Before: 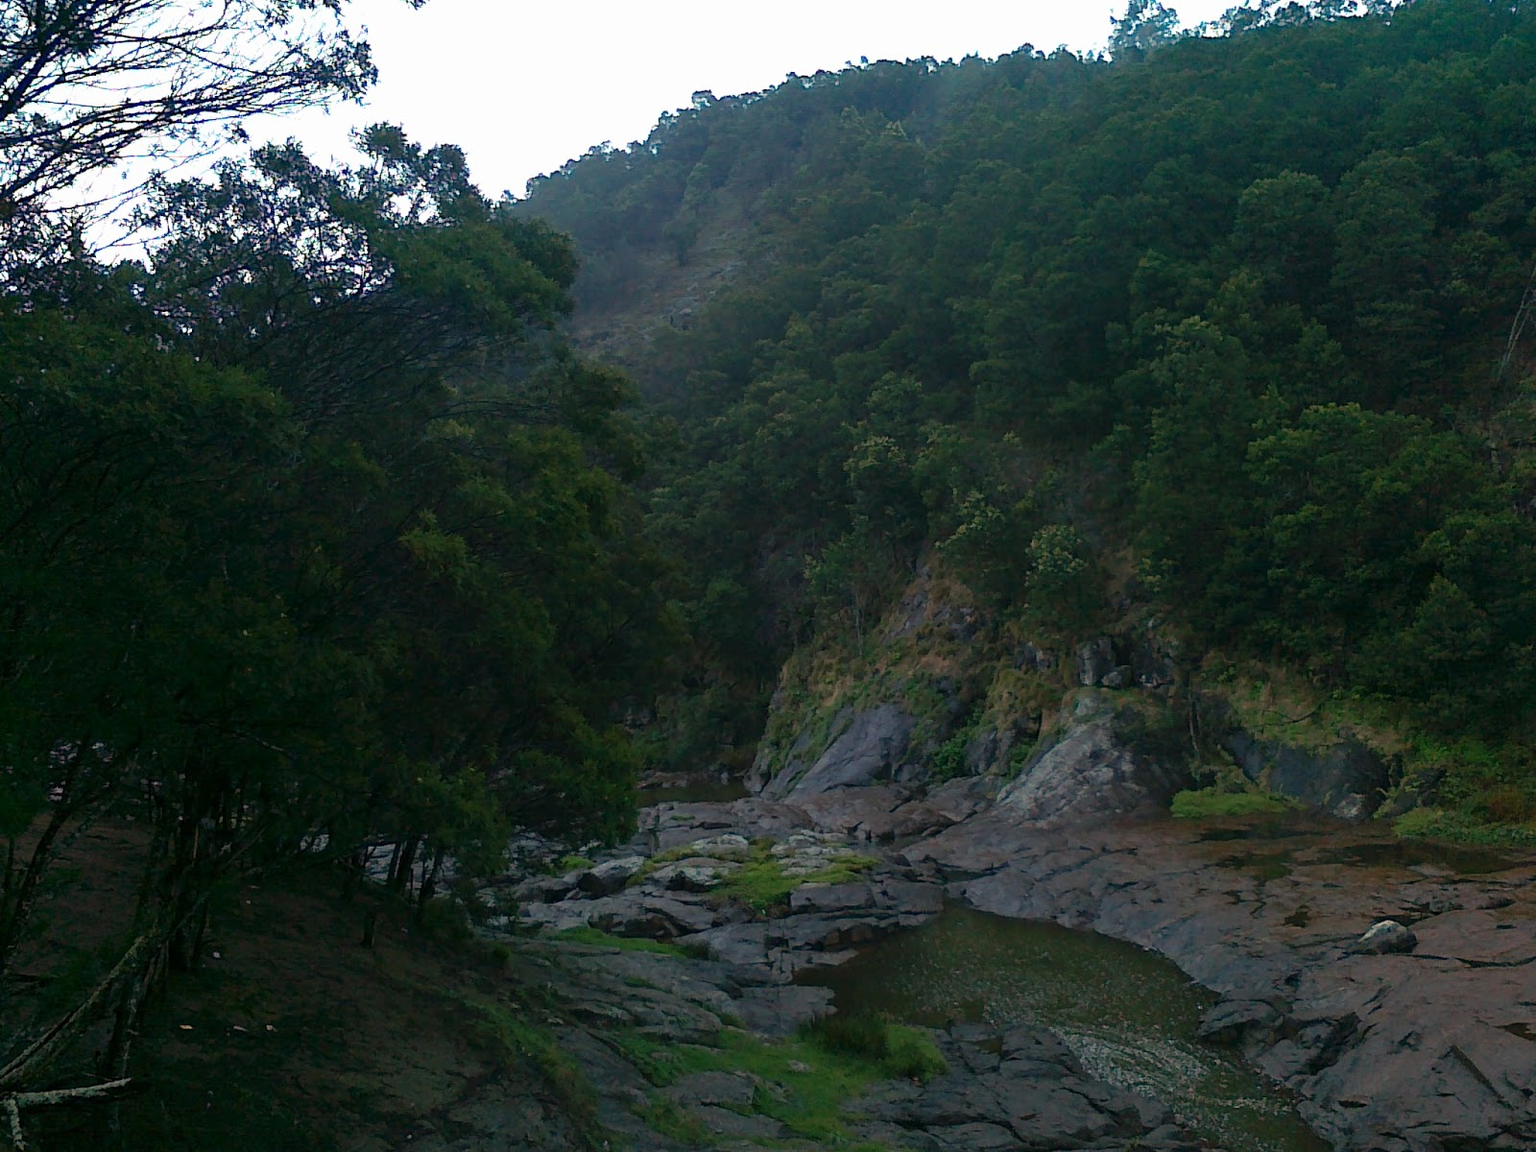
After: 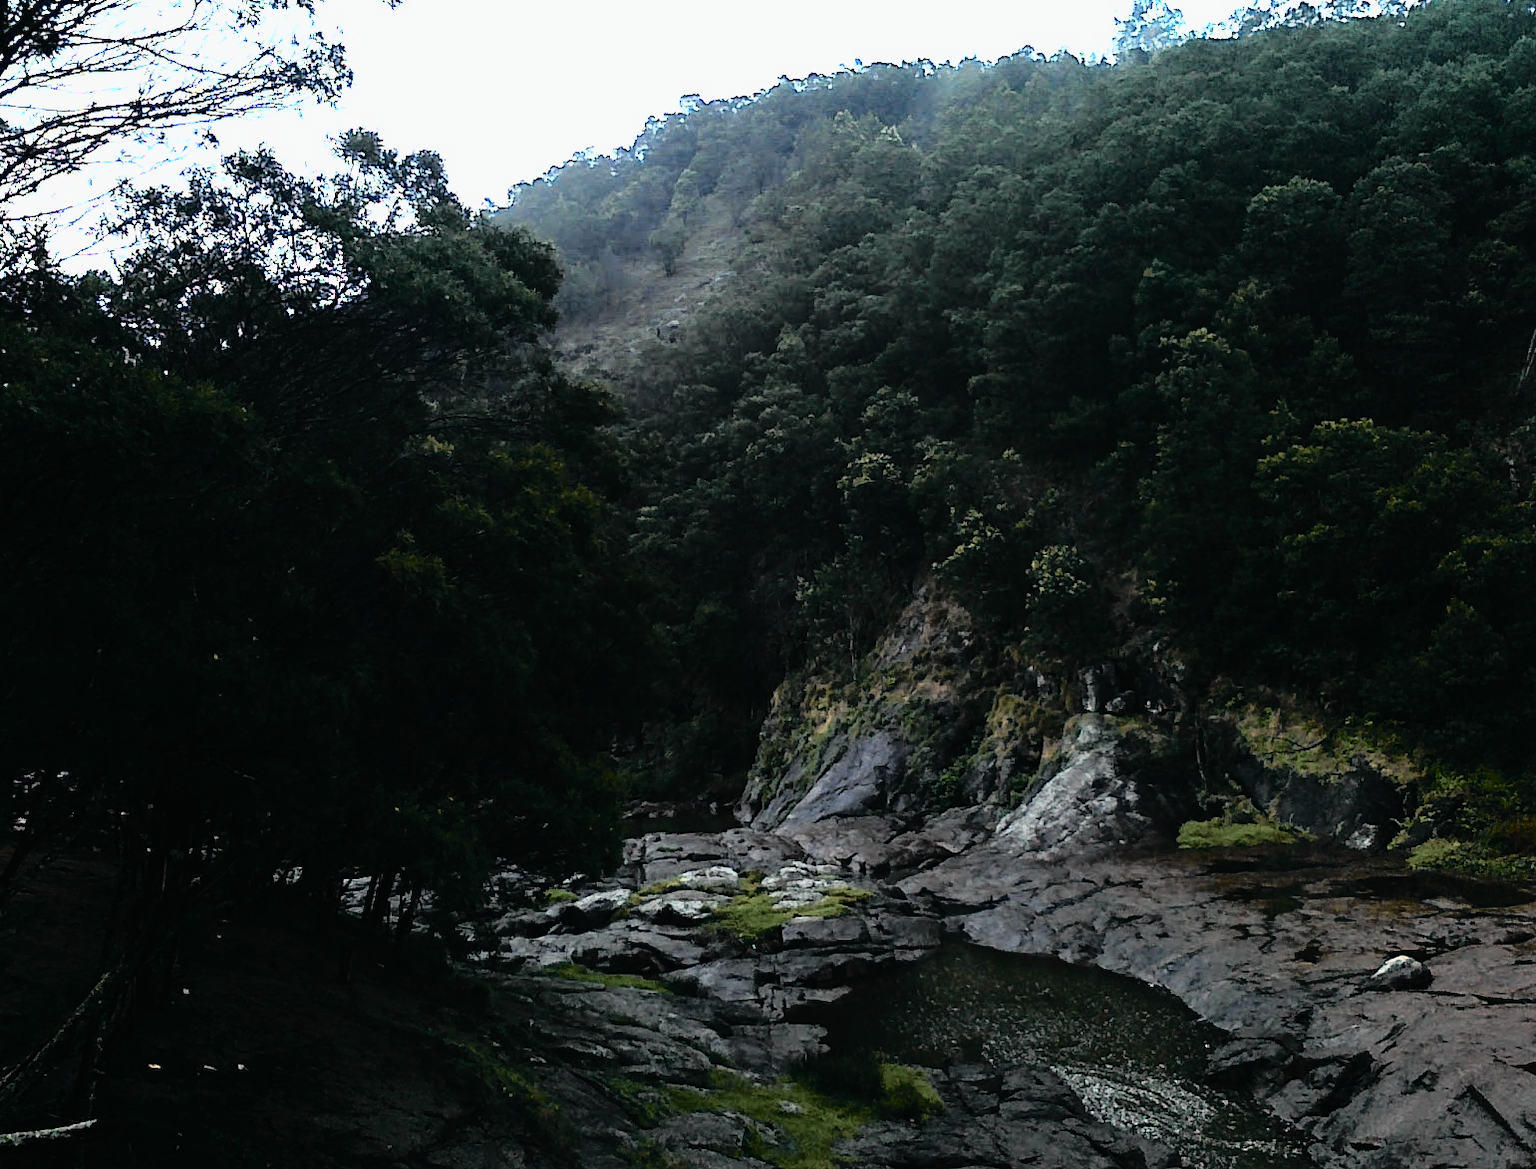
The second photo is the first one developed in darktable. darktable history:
crop and rotate: left 2.536%, right 1.107%, bottom 2.246%
tone curve: curves: ch0 [(0, 0.009) (0.105, 0.08) (0.195, 0.18) (0.283, 0.316) (0.384, 0.434) (0.485, 0.531) (0.638, 0.69) (0.81, 0.872) (1, 0.977)]; ch1 [(0, 0) (0.161, 0.092) (0.35, 0.33) (0.379, 0.401) (0.456, 0.469) (0.502, 0.5) (0.525, 0.514) (0.586, 0.617) (0.635, 0.655) (1, 1)]; ch2 [(0, 0) (0.371, 0.362) (0.437, 0.437) (0.48, 0.49) (0.53, 0.515) (0.56, 0.571) (0.622, 0.606) (1, 1)], color space Lab, independent channels, preserve colors none
rgb curve: curves: ch0 [(0, 0) (0.21, 0.15) (0.24, 0.21) (0.5, 0.75) (0.75, 0.96) (0.89, 0.99) (1, 1)]; ch1 [(0, 0.02) (0.21, 0.13) (0.25, 0.2) (0.5, 0.67) (0.75, 0.9) (0.89, 0.97) (1, 1)]; ch2 [(0, 0.02) (0.21, 0.13) (0.25, 0.2) (0.5, 0.67) (0.75, 0.9) (0.89, 0.97) (1, 1)], compensate middle gray true
